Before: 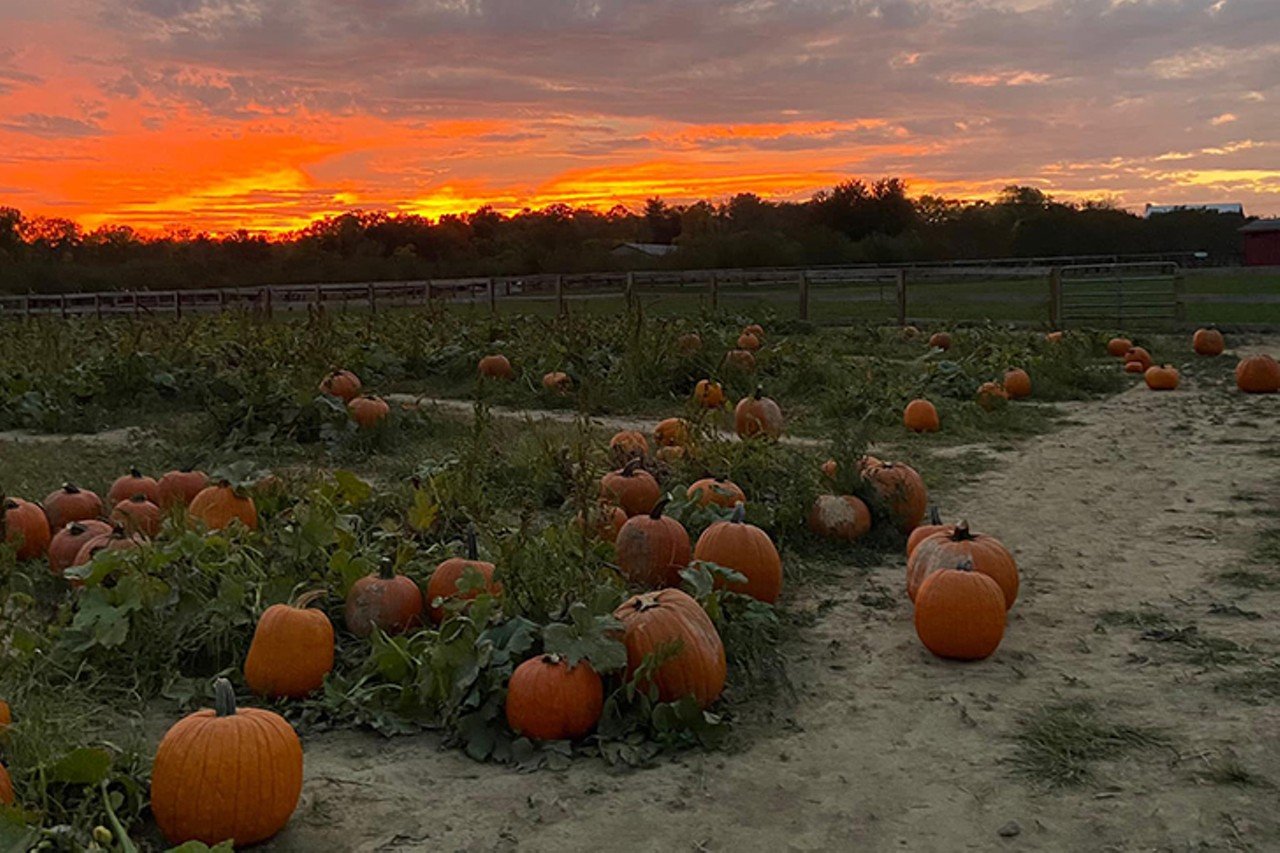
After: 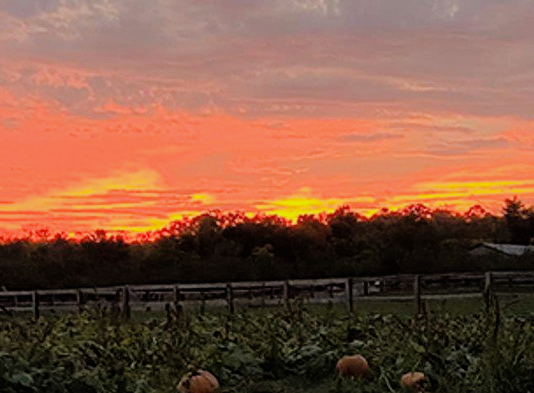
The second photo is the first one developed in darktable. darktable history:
shadows and highlights: shadows 30.04
filmic rgb: black relative exposure -7.65 EV, white relative exposure 4.56 EV, hardness 3.61
tone equalizer: -8 EV -0.783 EV, -7 EV -0.683 EV, -6 EV -0.612 EV, -5 EV -0.375 EV, -3 EV 0.404 EV, -2 EV 0.6 EV, -1 EV 0.691 EV, +0 EV 0.723 EV
exposure: exposure 0.187 EV, compensate exposure bias true, compensate highlight preservation false
crop and rotate: left 11.144%, top 0.07%, right 47.094%, bottom 53.762%
